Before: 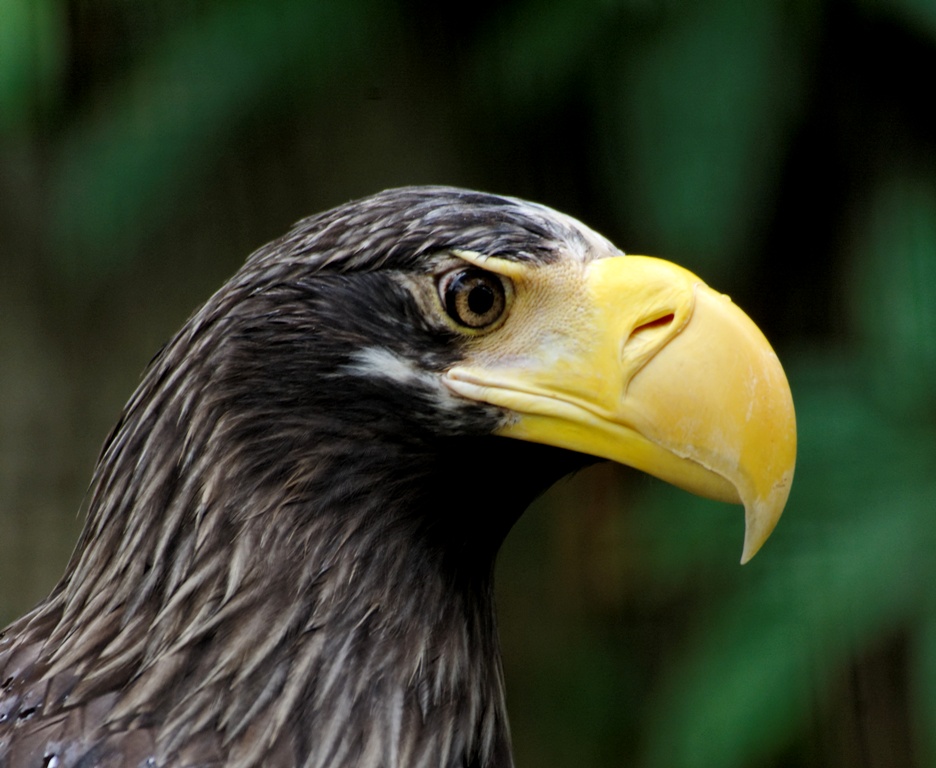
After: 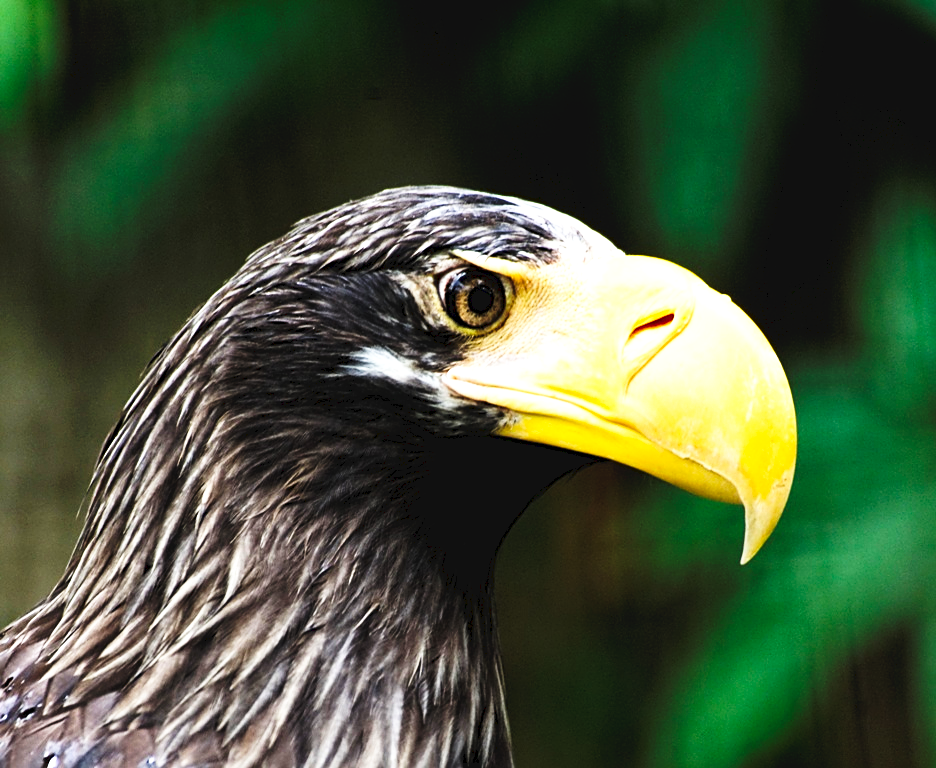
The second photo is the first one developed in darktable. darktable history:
tone curve: curves: ch0 [(0, 0) (0.003, 0.047) (0.011, 0.047) (0.025, 0.049) (0.044, 0.051) (0.069, 0.055) (0.1, 0.066) (0.136, 0.089) (0.177, 0.12) (0.224, 0.155) (0.277, 0.205) (0.335, 0.281) (0.399, 0.37) (0.468, 0.47) (0.543, 0.574) (0.623, 0.687) (0.709, 0.801) (0.801, 0.89) (0.898, 0.963) (1, 1)], preserve colors none
exposure: black level correction 0, exposure 1.1 EV, compensate highlight preservation false
sharpen: on, module defaults
